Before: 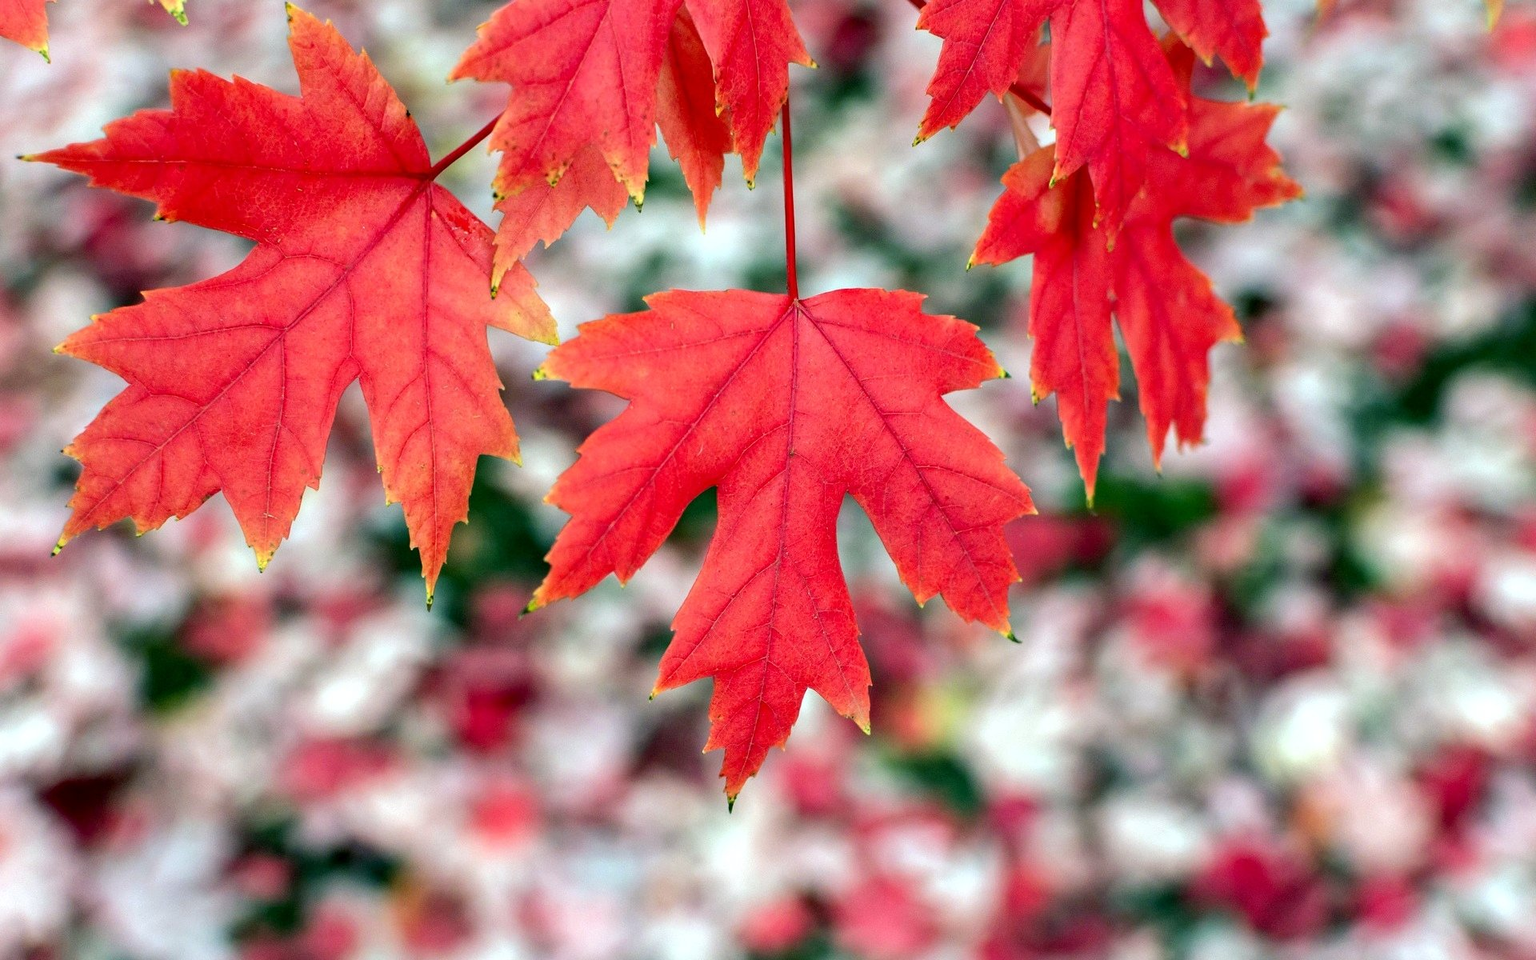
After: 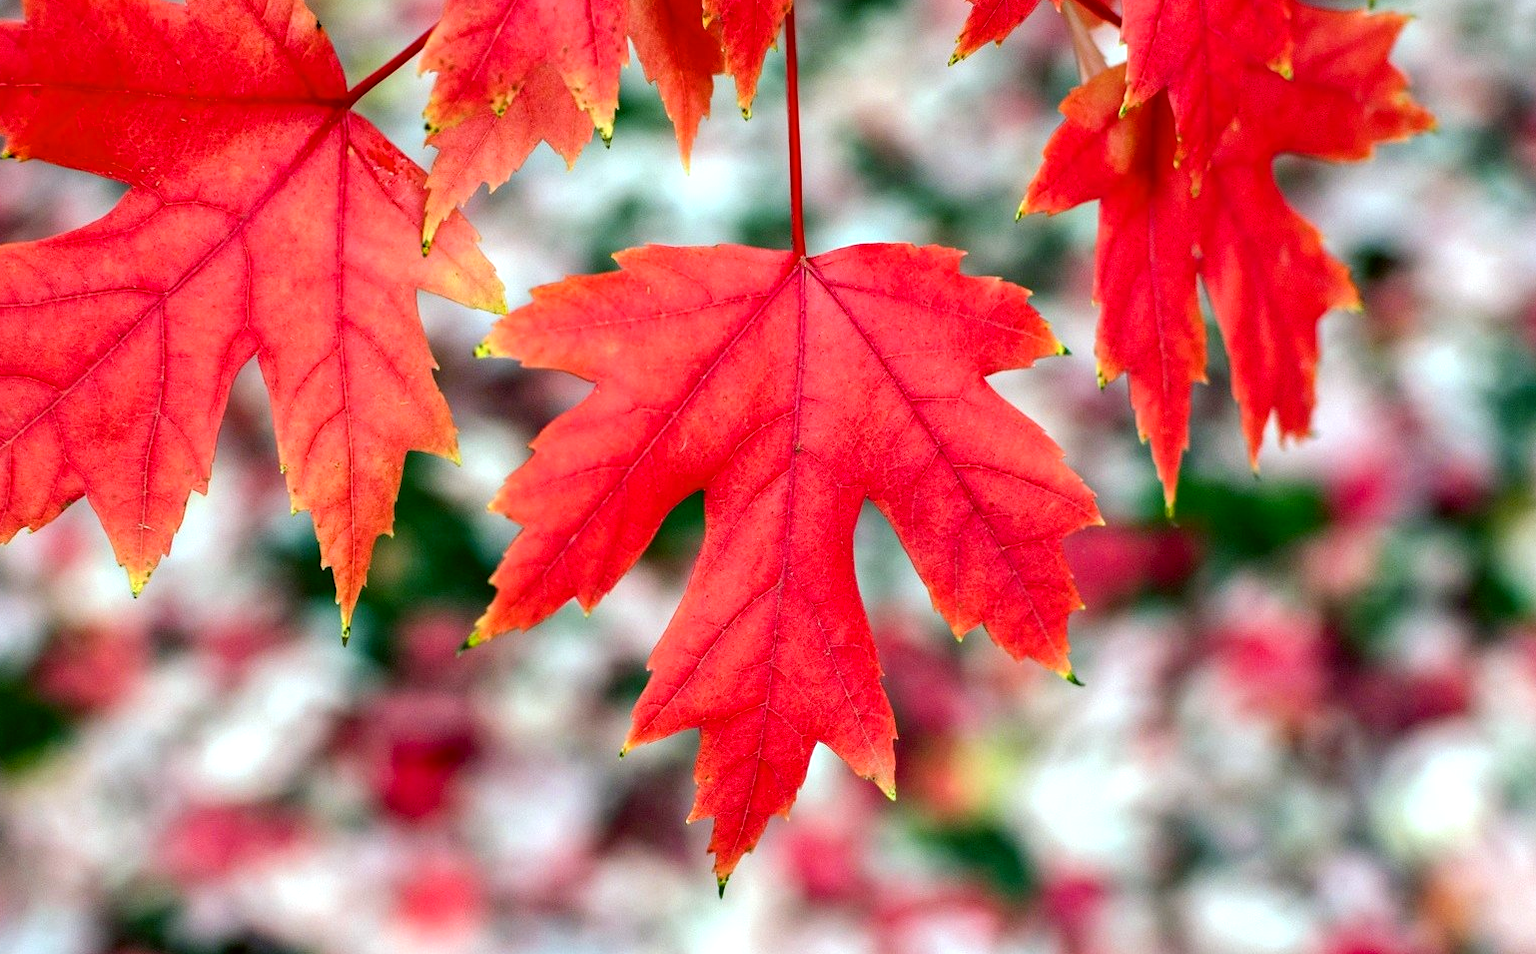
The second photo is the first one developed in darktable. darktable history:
crop and rotate: left 9.96%, top 9.783%, right 9.914%, bottom 10.528%
color correction: highlights a* -2.92, highlights b* -2.08, shadows a* 2.03, shadows b* 2.85
color balance rgb: power › hue 212.58°, highlights gain › luminance 14.932%, linear chroma grading › global chroma 15.45%, perceptual saturation grading › global saturation -2.395%, perceptual saturation grading › highlights -7.184%, perceptual saturation grading › mid-tones 7.795%, perceptual saturation grading › shadows 3.814%
